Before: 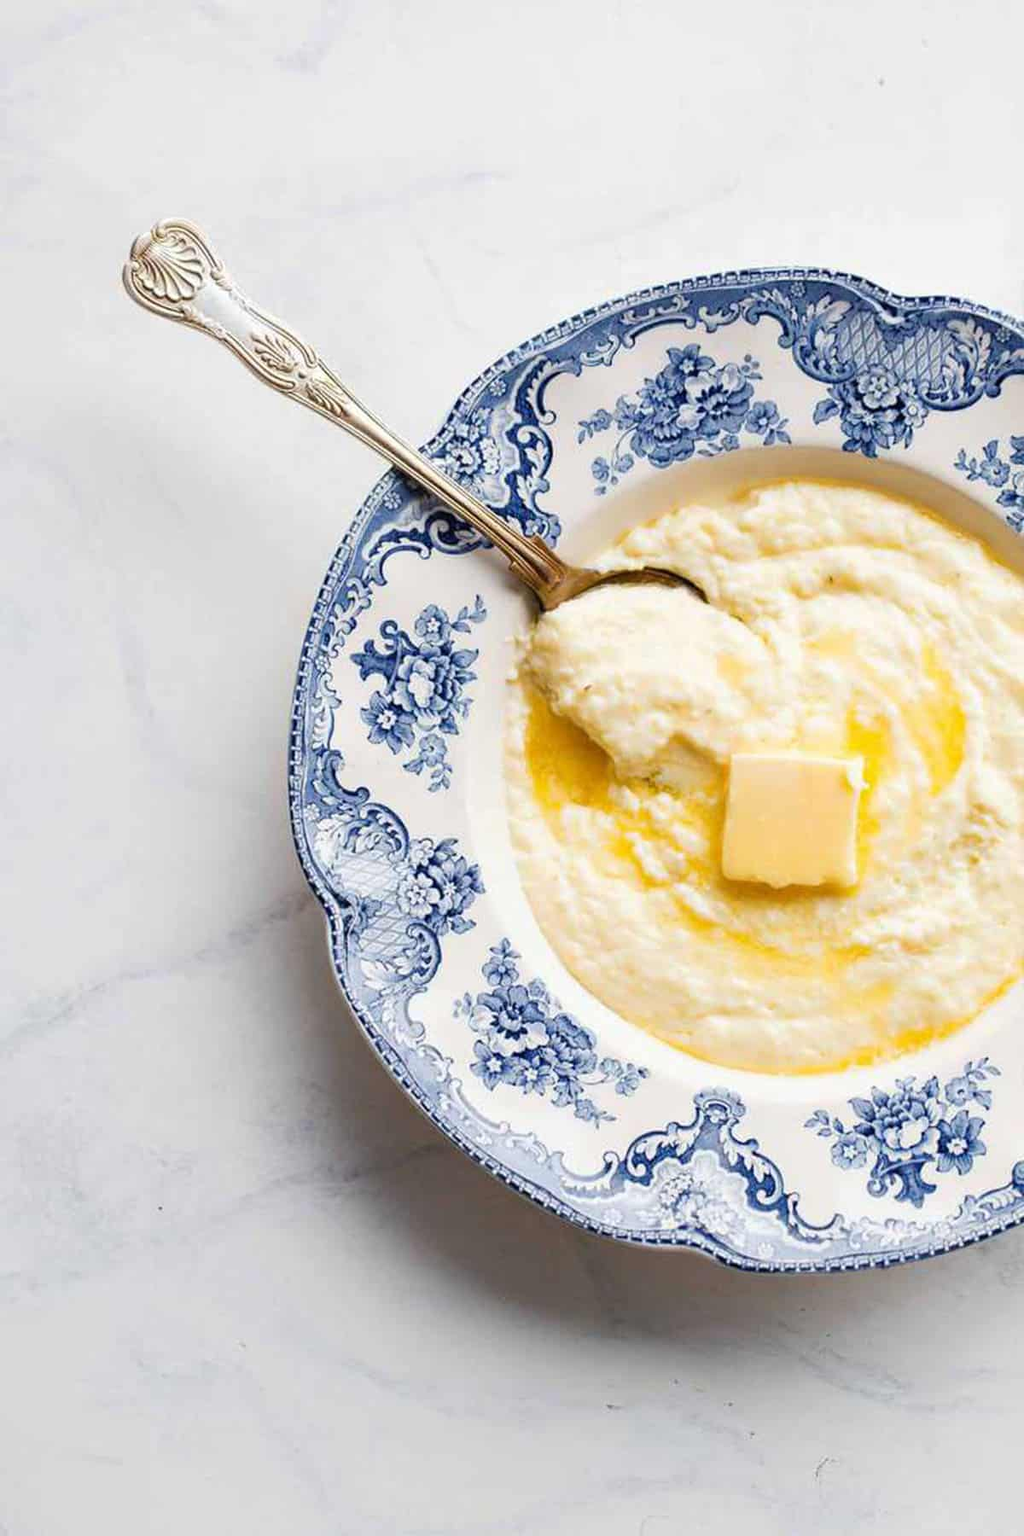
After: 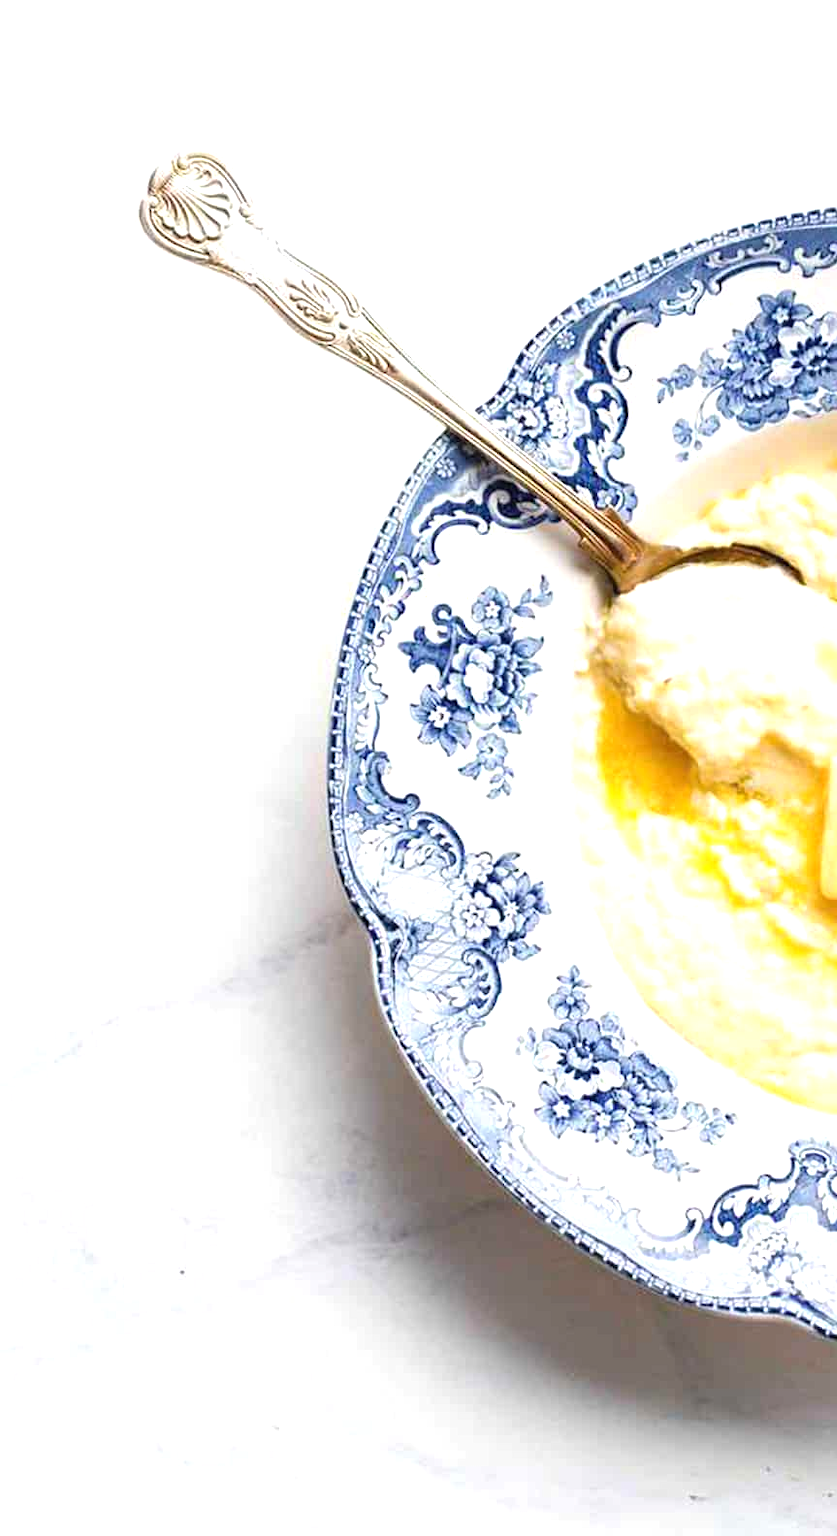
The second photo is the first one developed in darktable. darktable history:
exposure: black level correction 0, exposure 0.7 EV, compensate highlight preservation false
crop: top 5.803%, right 27.864%, bottom 5.804%
